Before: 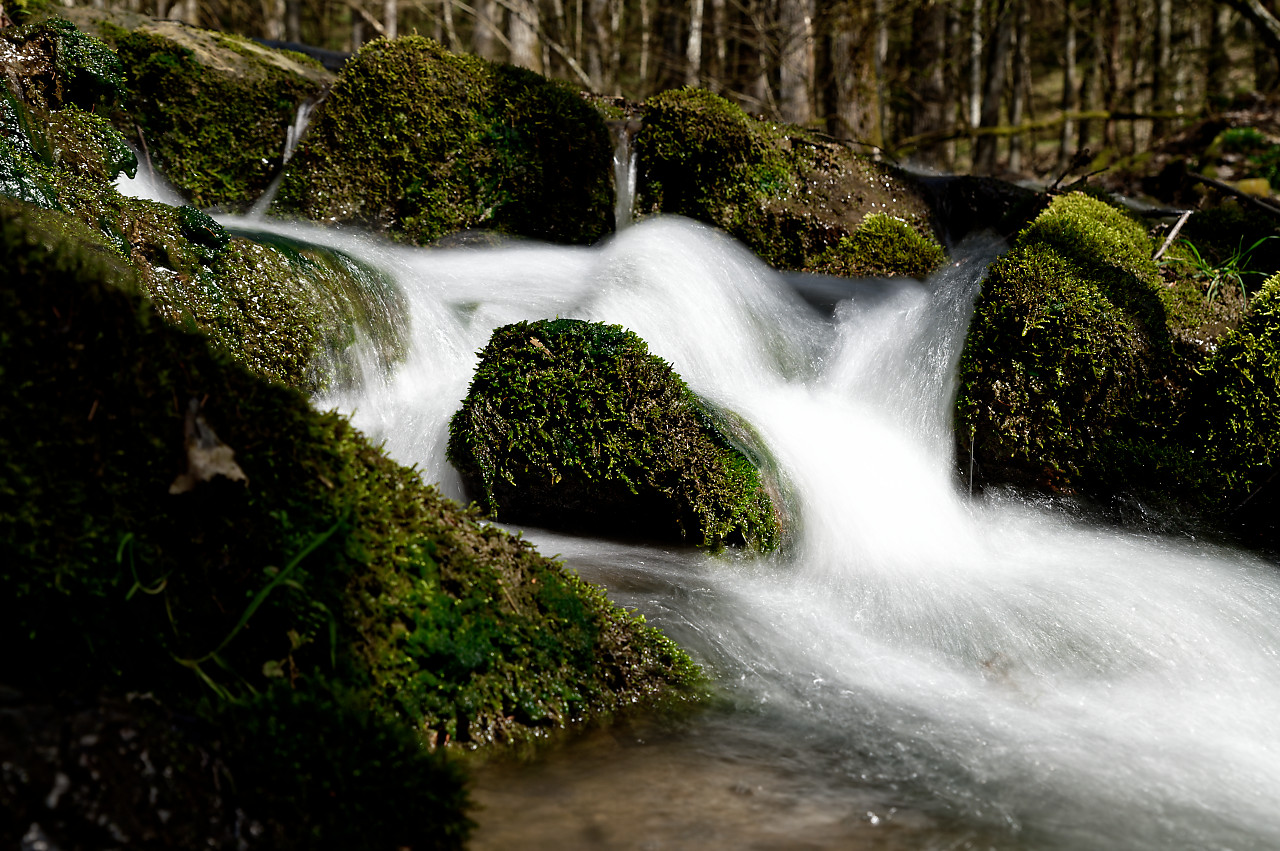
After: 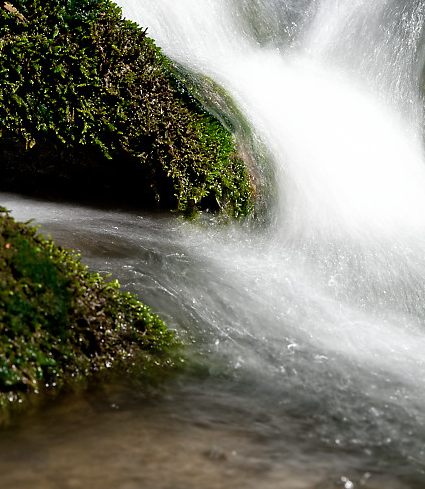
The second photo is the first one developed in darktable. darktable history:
crop: left 41.113%, top 39.403%, right 25.678%, bottom 3.025%
